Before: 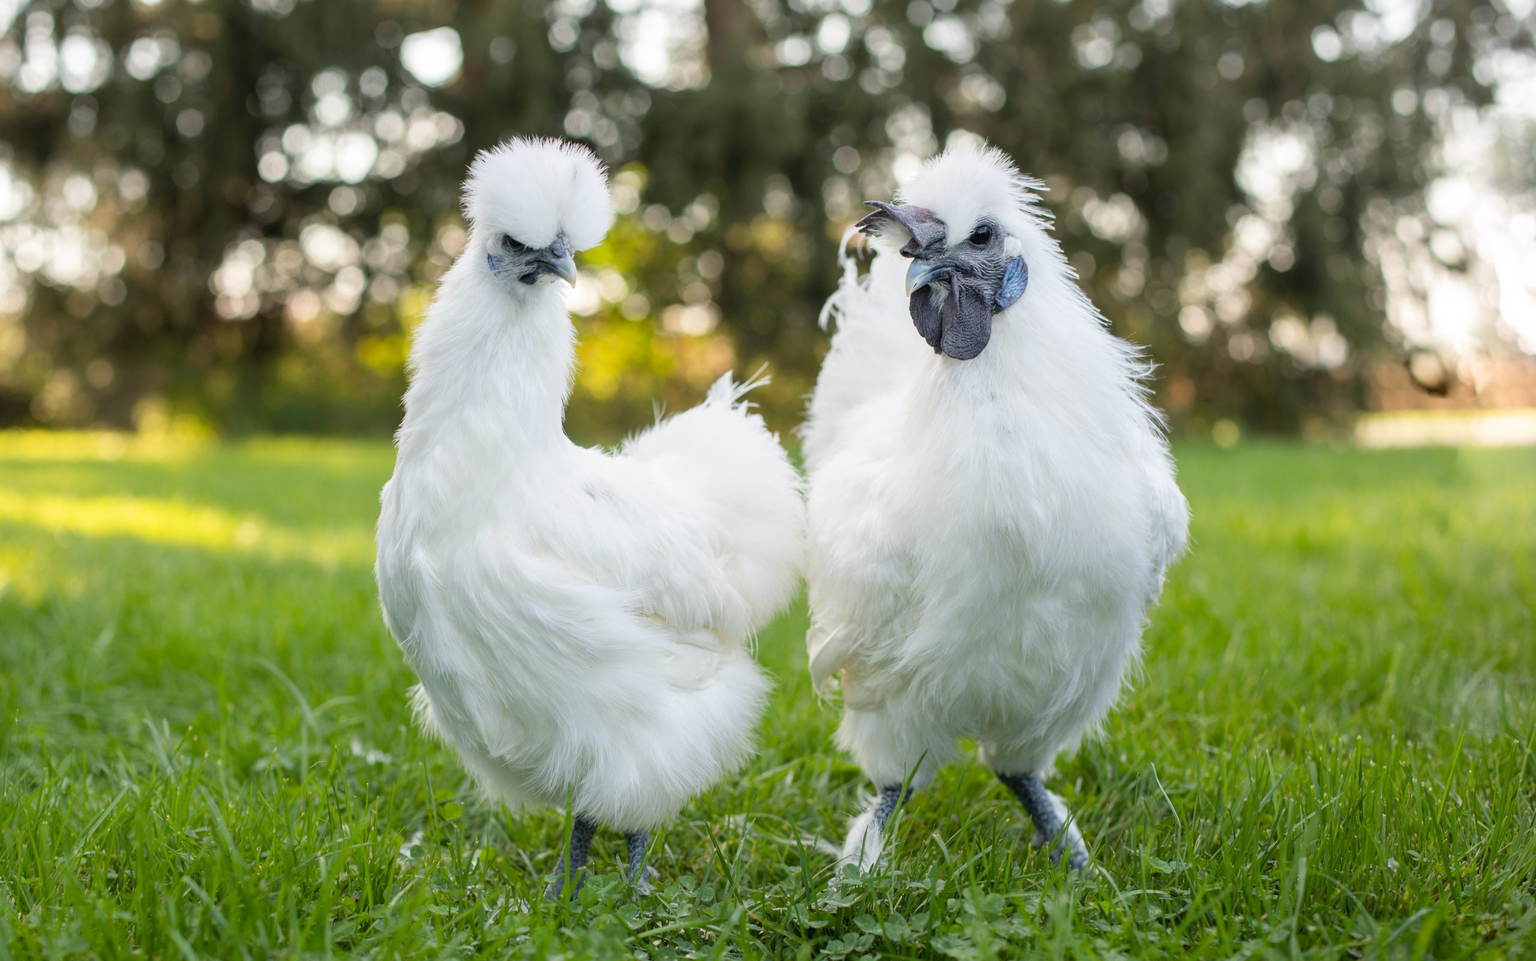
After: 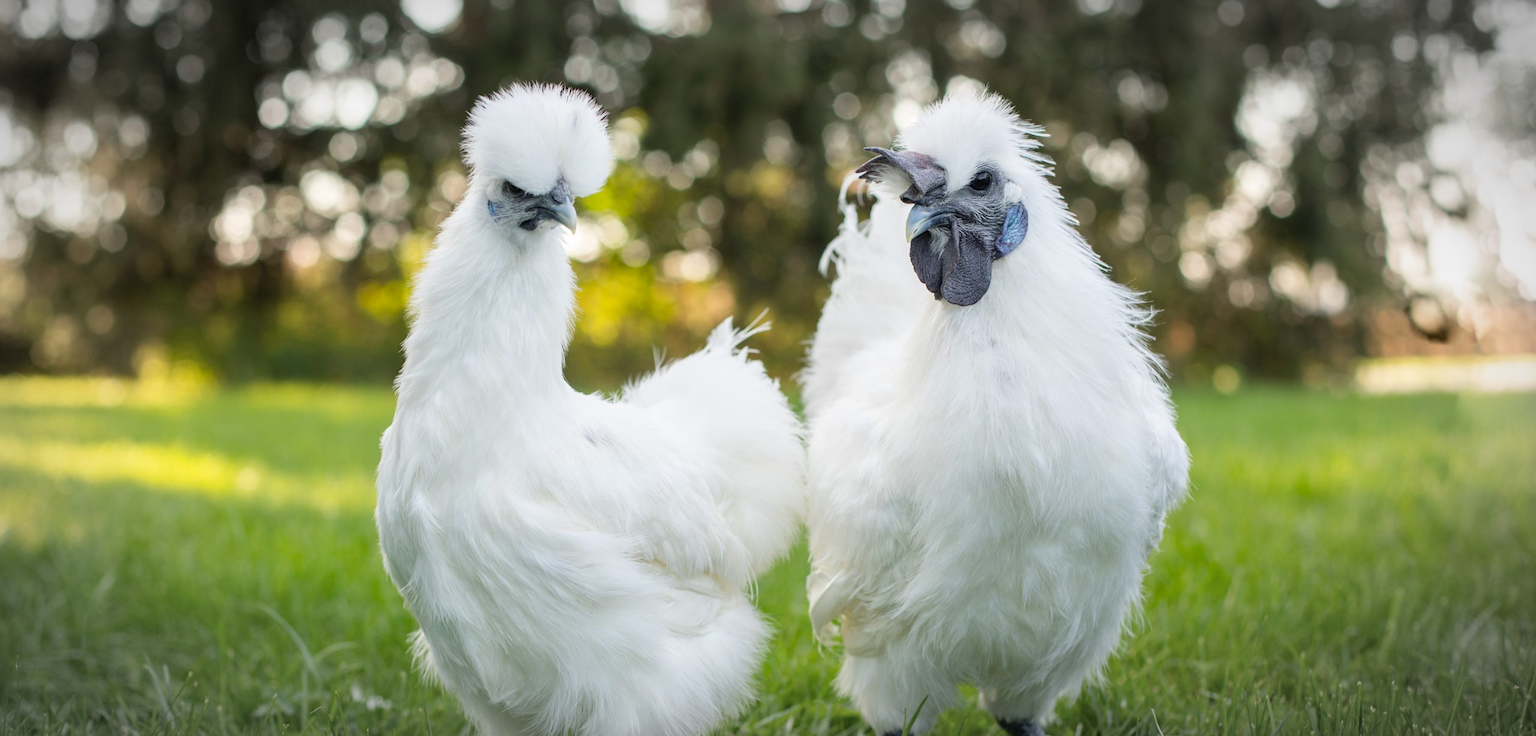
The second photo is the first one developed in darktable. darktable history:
vignetting: automatic ratio true
tone equalizer: on, module defaults
crop: top 5.667%, bottom 17.637%
